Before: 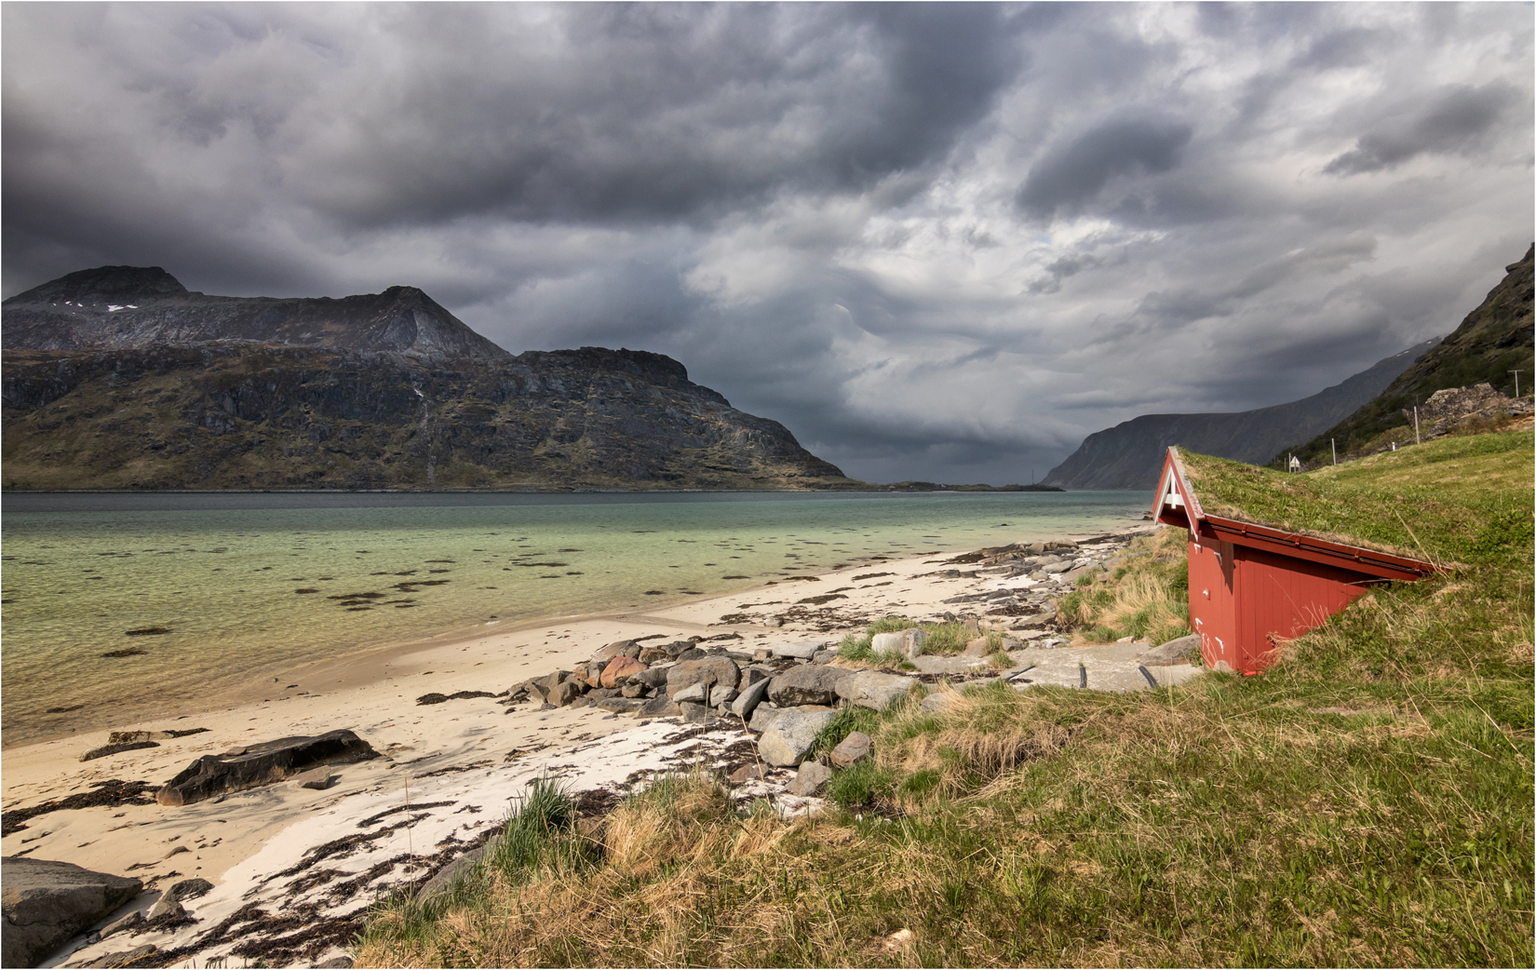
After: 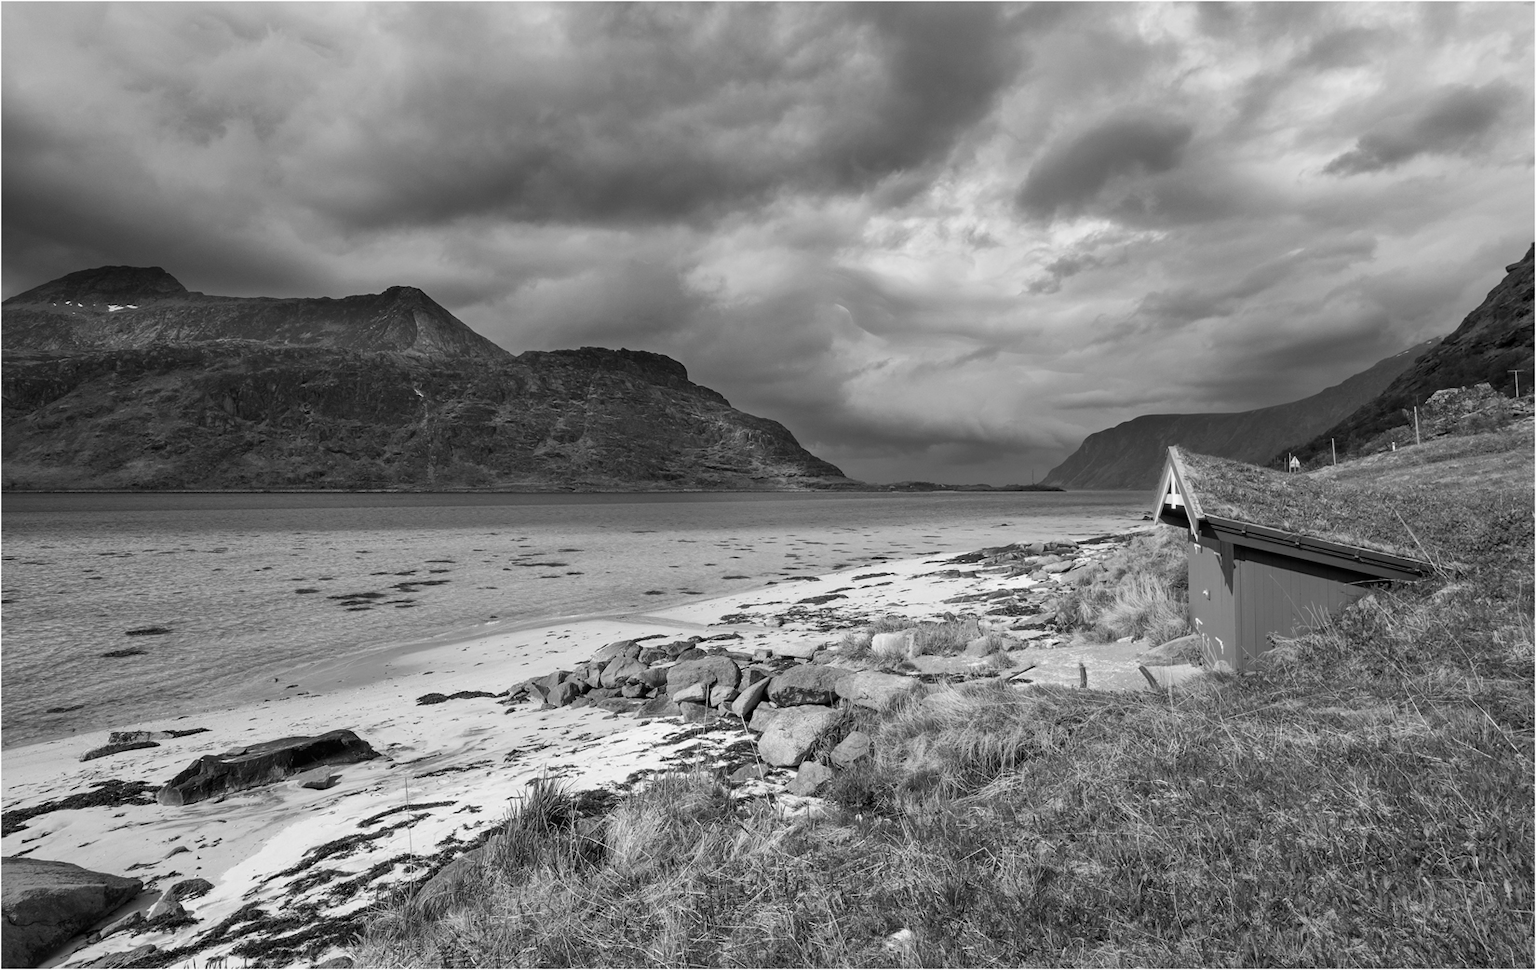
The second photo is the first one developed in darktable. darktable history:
color balance rgb: linear chroma grading › global chroma 9.31%, global vibrance 41.49%
tone equalizer: on, module defaults
monochrome: a 16.06, b 15.48, size 1
